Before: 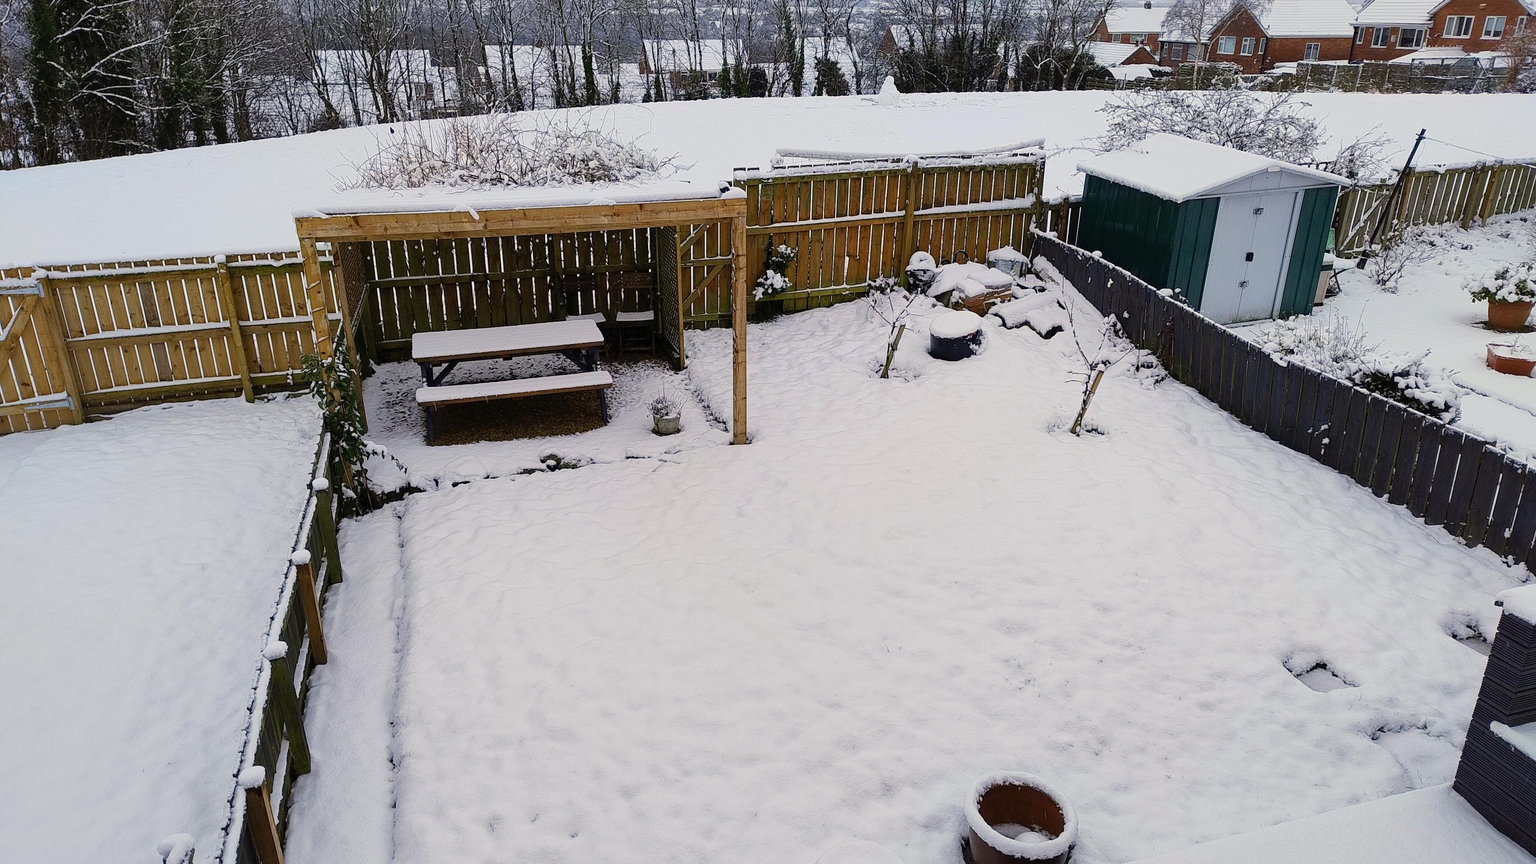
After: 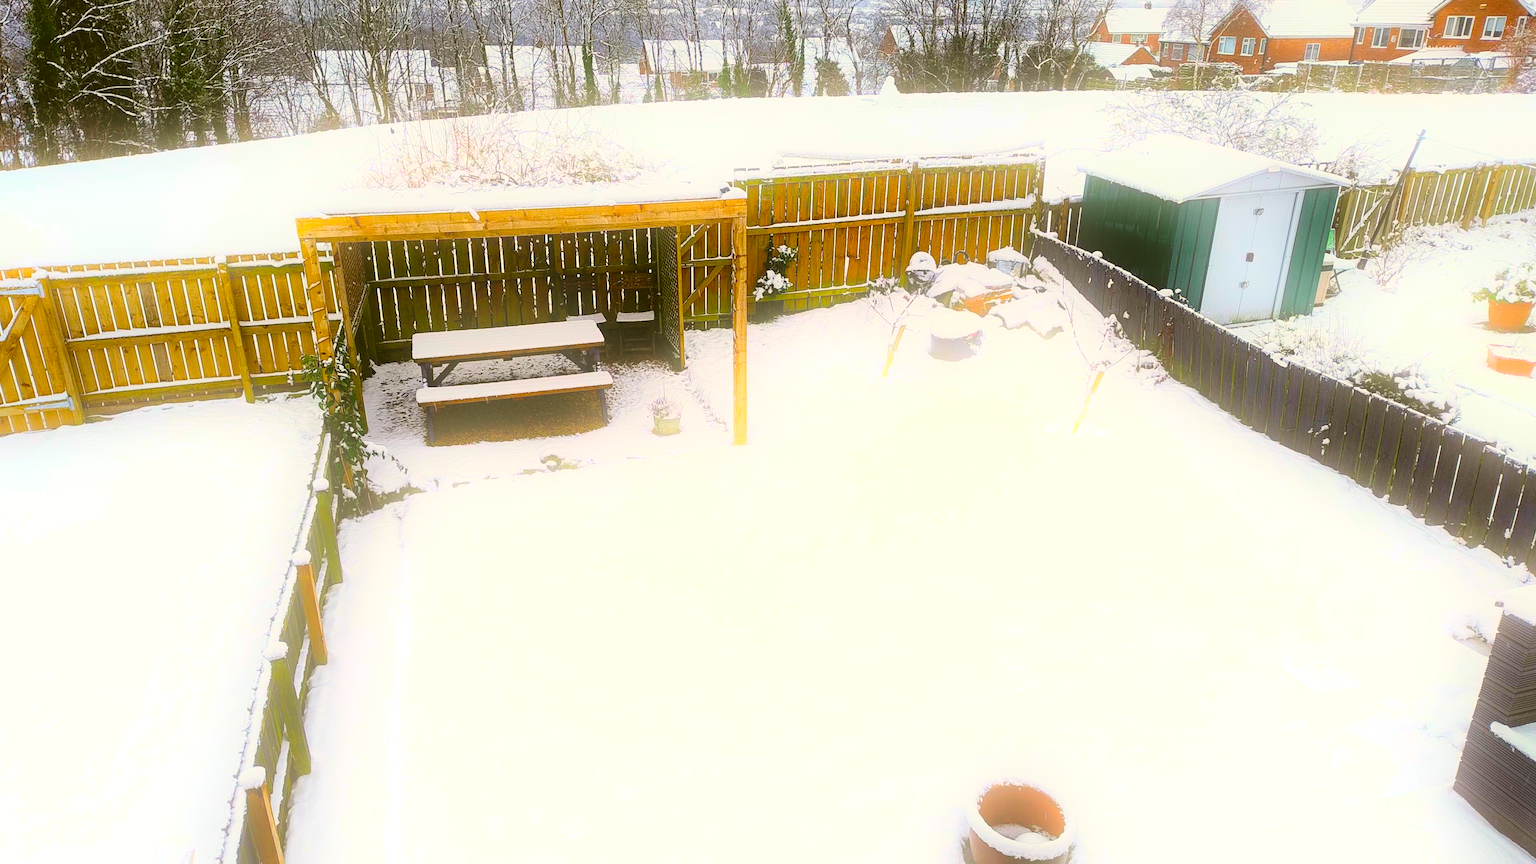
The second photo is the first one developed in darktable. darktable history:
contrast brightness saturation: contrast 0.24, brightness 0.26, saturation 0.39
color balance rgb: linear chroma grading › global chroma 8.33%, perceptual saturation grading › global saturation 18.52%, global vibrance 7.87%
bloom: on, module defaults
color correction: highlights a* -1.43, highlights b* 10.12, shadows a* 0.395, shadows b* 19.35
